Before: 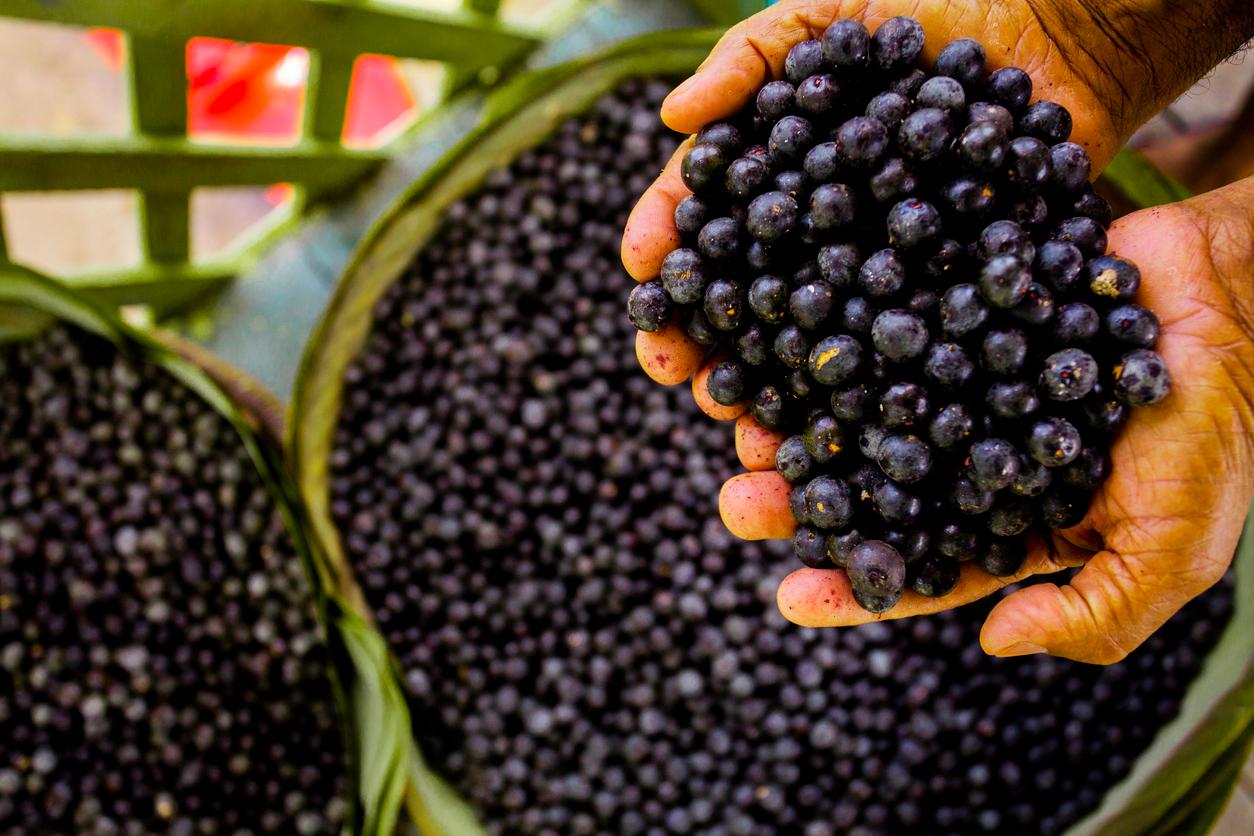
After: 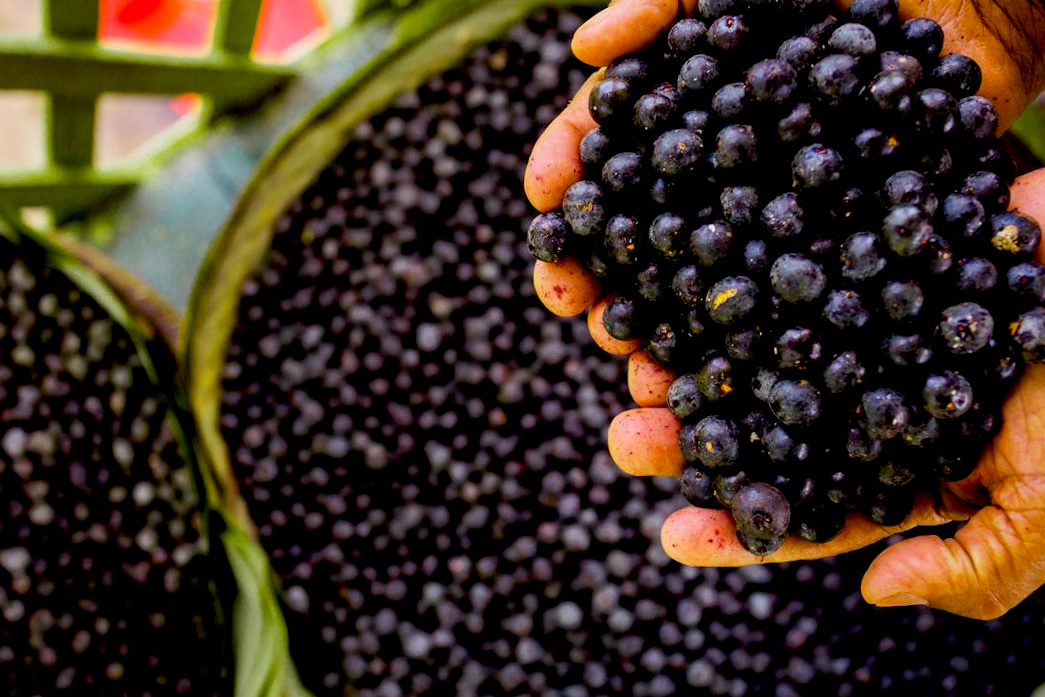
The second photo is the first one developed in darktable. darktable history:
exposure: black level correction 0.011, compensate highlight preservation false
crop and rotate: angle -3.17°, left 5.078%, top 5.159%, right 4.769%, bottom 4.658%
